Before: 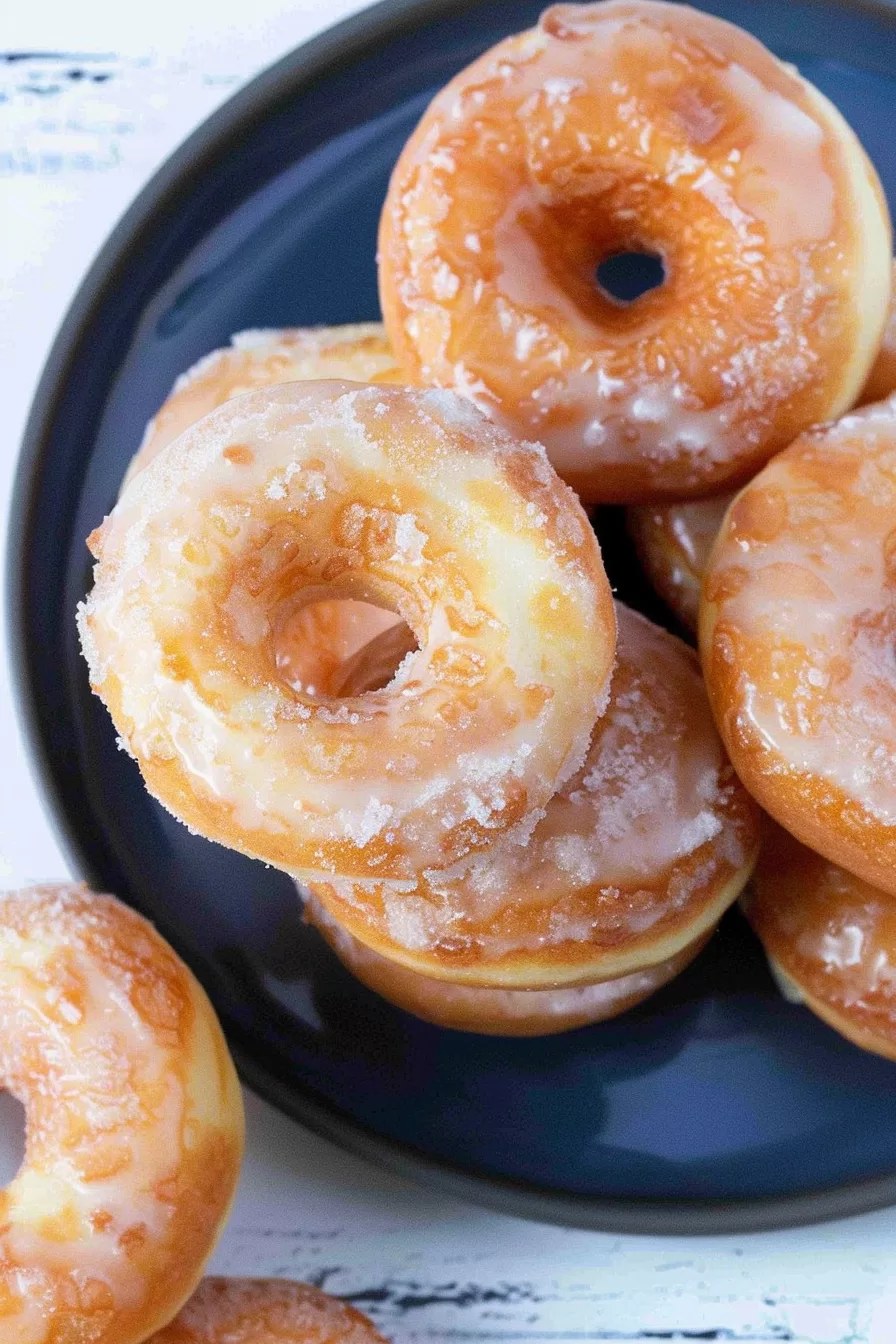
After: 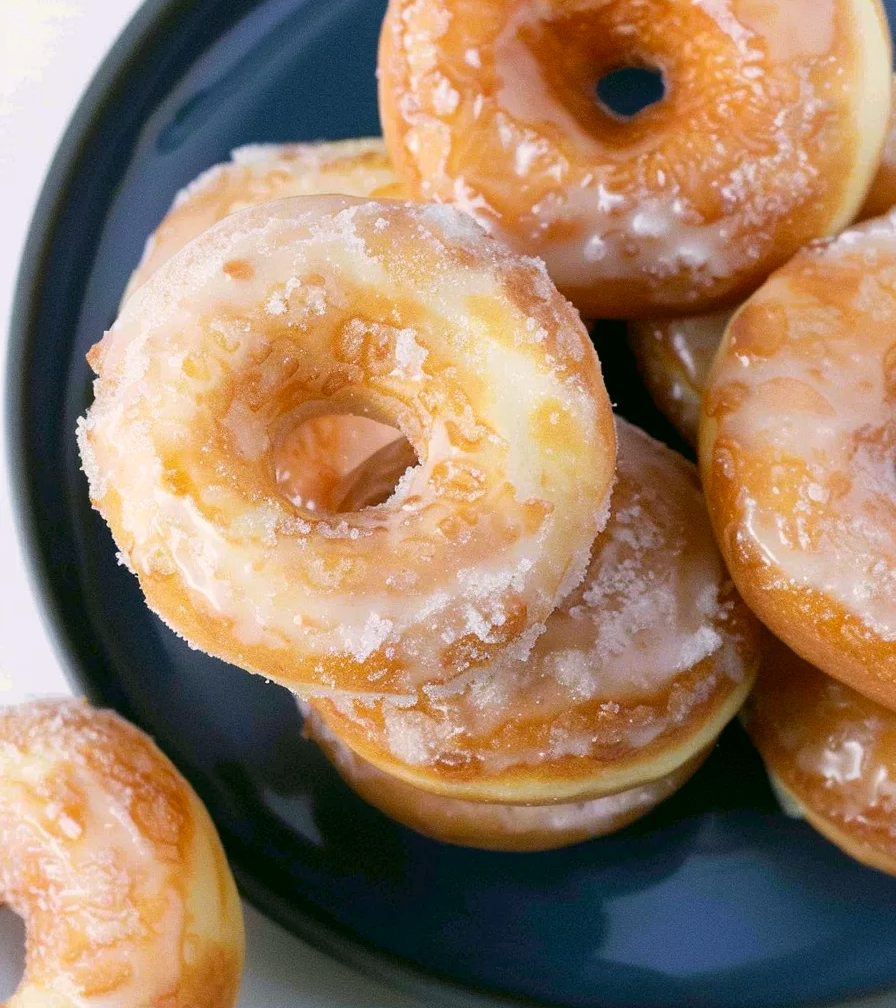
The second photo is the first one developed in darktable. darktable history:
crop: top 13.819%, bottom 11.169%
color correction: highlights a* 4.02, highlights b* 4.98, shadows a* -7.55, shadows b* 4.98
